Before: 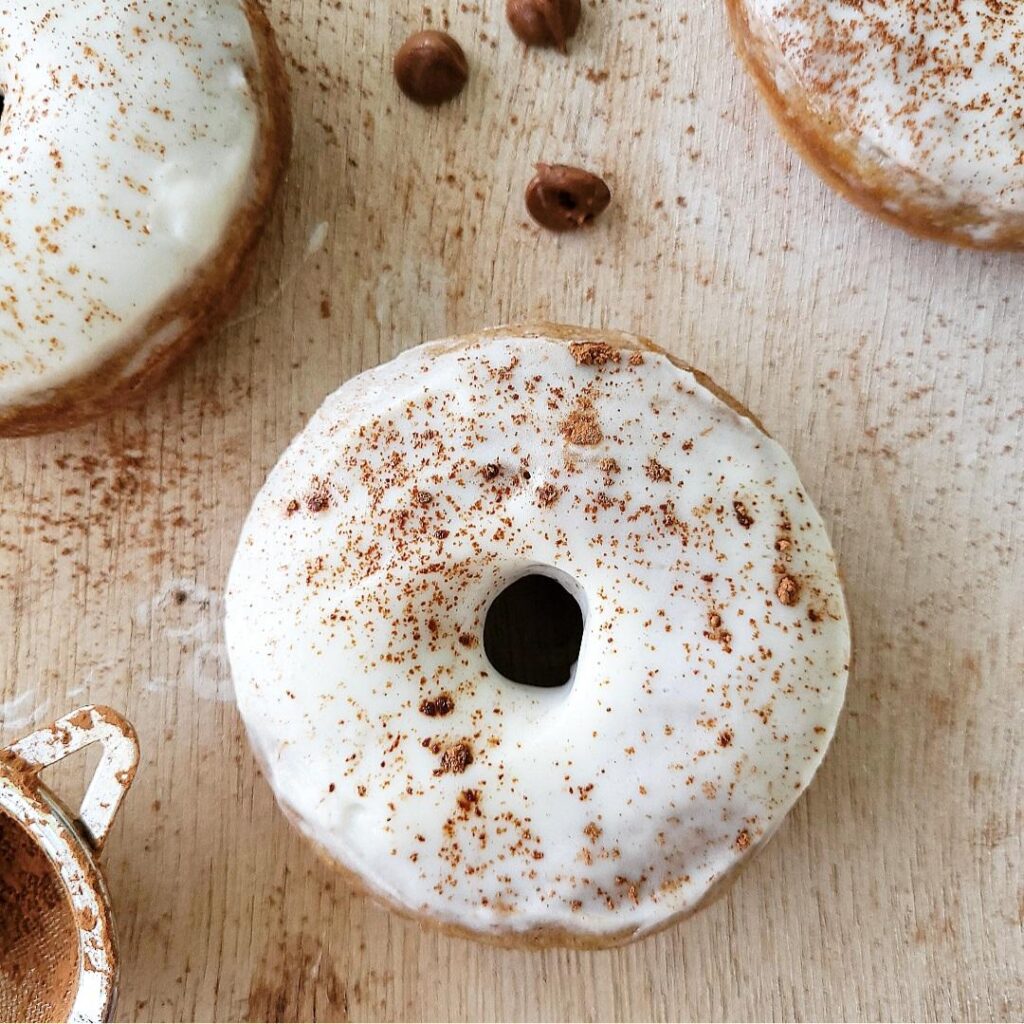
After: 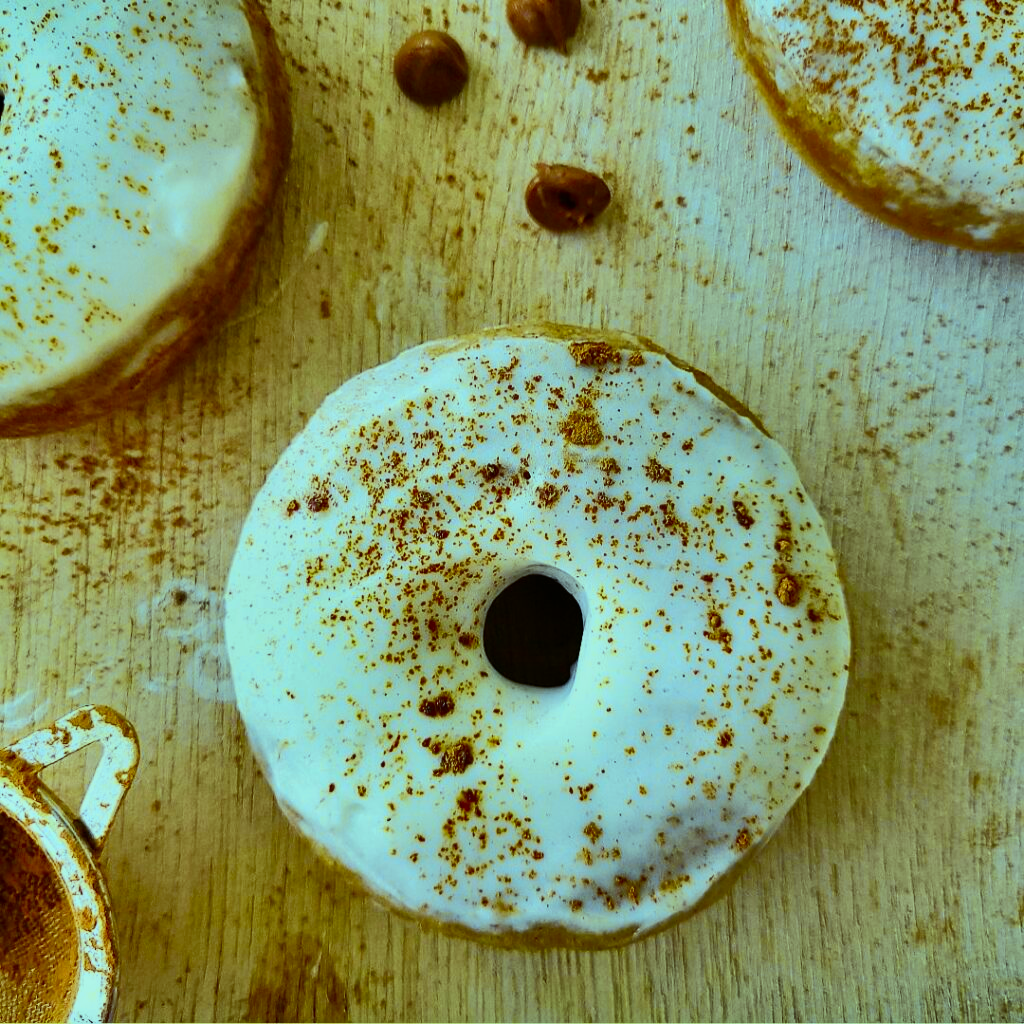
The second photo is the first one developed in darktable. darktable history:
color balance: mode lift, gamma, gain (sRGB), lift [0.997, 0.979, 1.021, 1.011], gamma [1, 1.084, 0.916, 0.998], gain [1, 0.87, 1.13, 1.101], contrast 4.55%, contrast fulcrum 38.24%, output saturation 104.09%
shadows and highlights: white point adjustment -3.64, highlights -63.34, highlights color adjustment 42%, soften with gaussian
color contrast: green-magenta contrast 1.12, blue-yellow contrast 1.95, unbound 0
contrast brightness saturation: contrast 0.01, saturation -0.05
tone curve: curves: ch0 [(0, 0) (0.091, 0.066) (0.184, 0.16) (0.491, 0.519) (0.748, 0.765) (1, 0.919)]; ch1 [(0, 0) (0.179, 0.173) (0.322, 0.32) (0.424, 0.424) (0.502, 0.504) (0.56, 0.578) (0.631, 0.675) (0.777, 0.806) (1, 1)]; ch2 [(0, 0) (0.434, 0.447) (0.483, 0.487) (0.547, 0.573) (0.676, 0.673) (1, 1)], color space Lab, independent channels, preserve colors none
